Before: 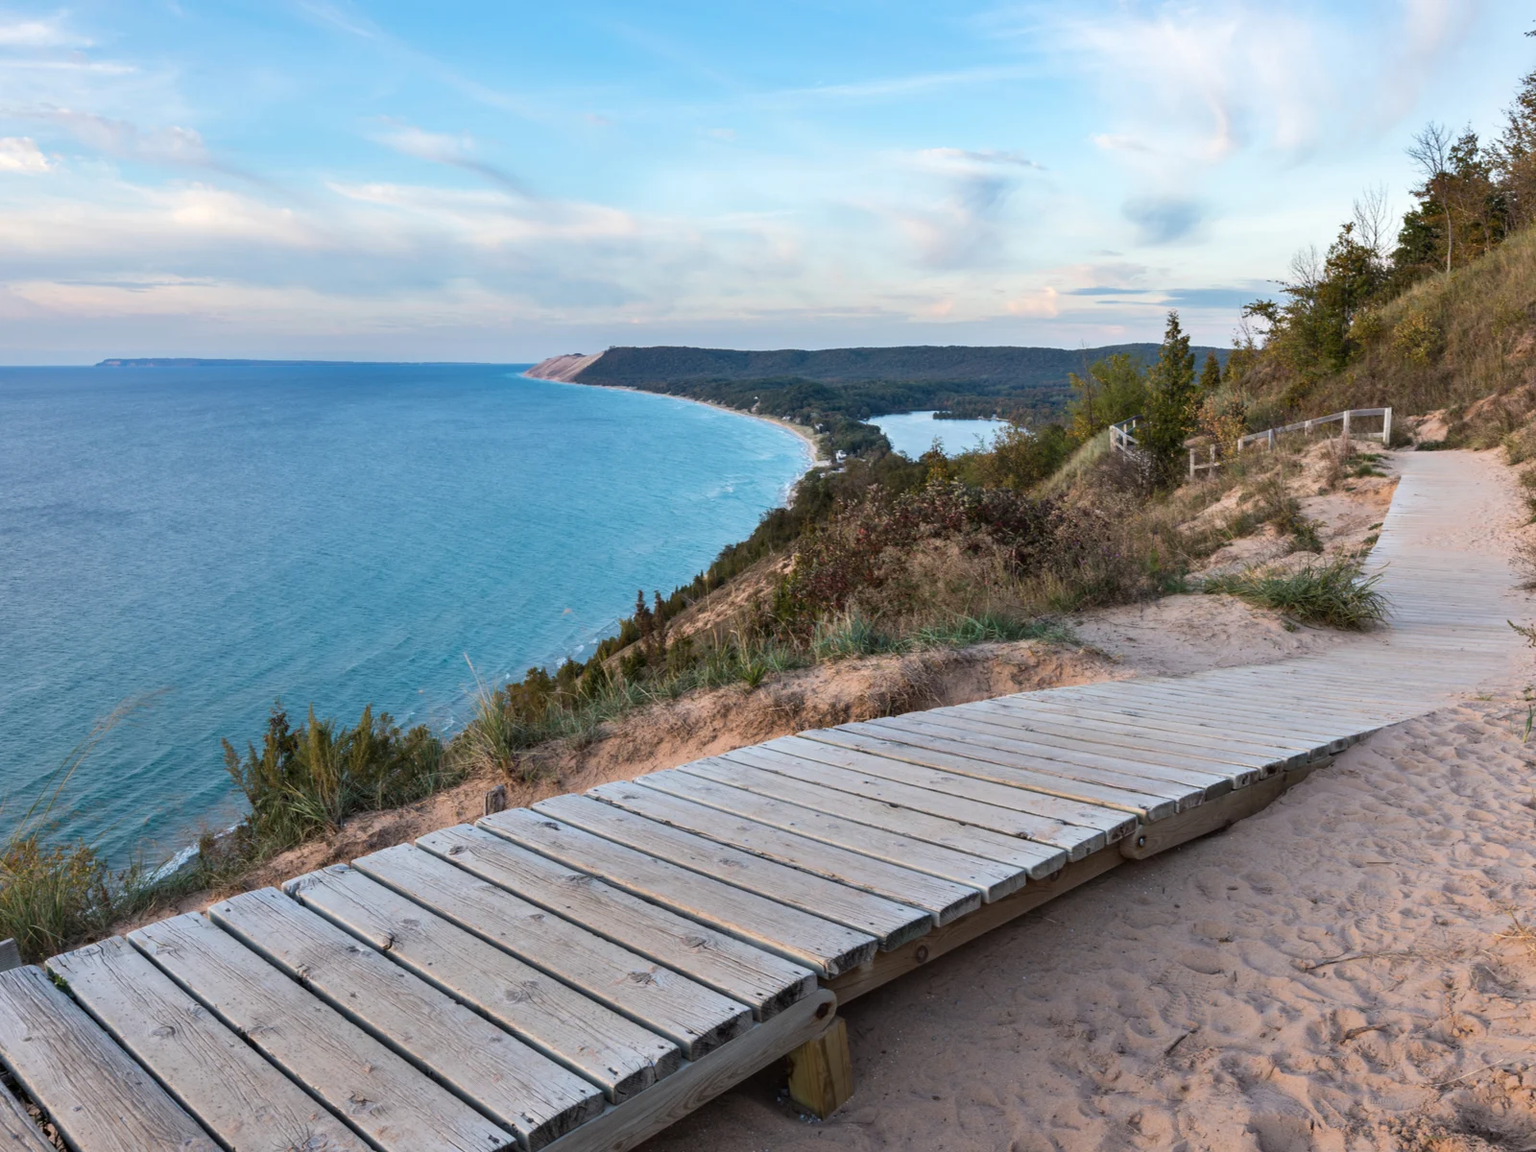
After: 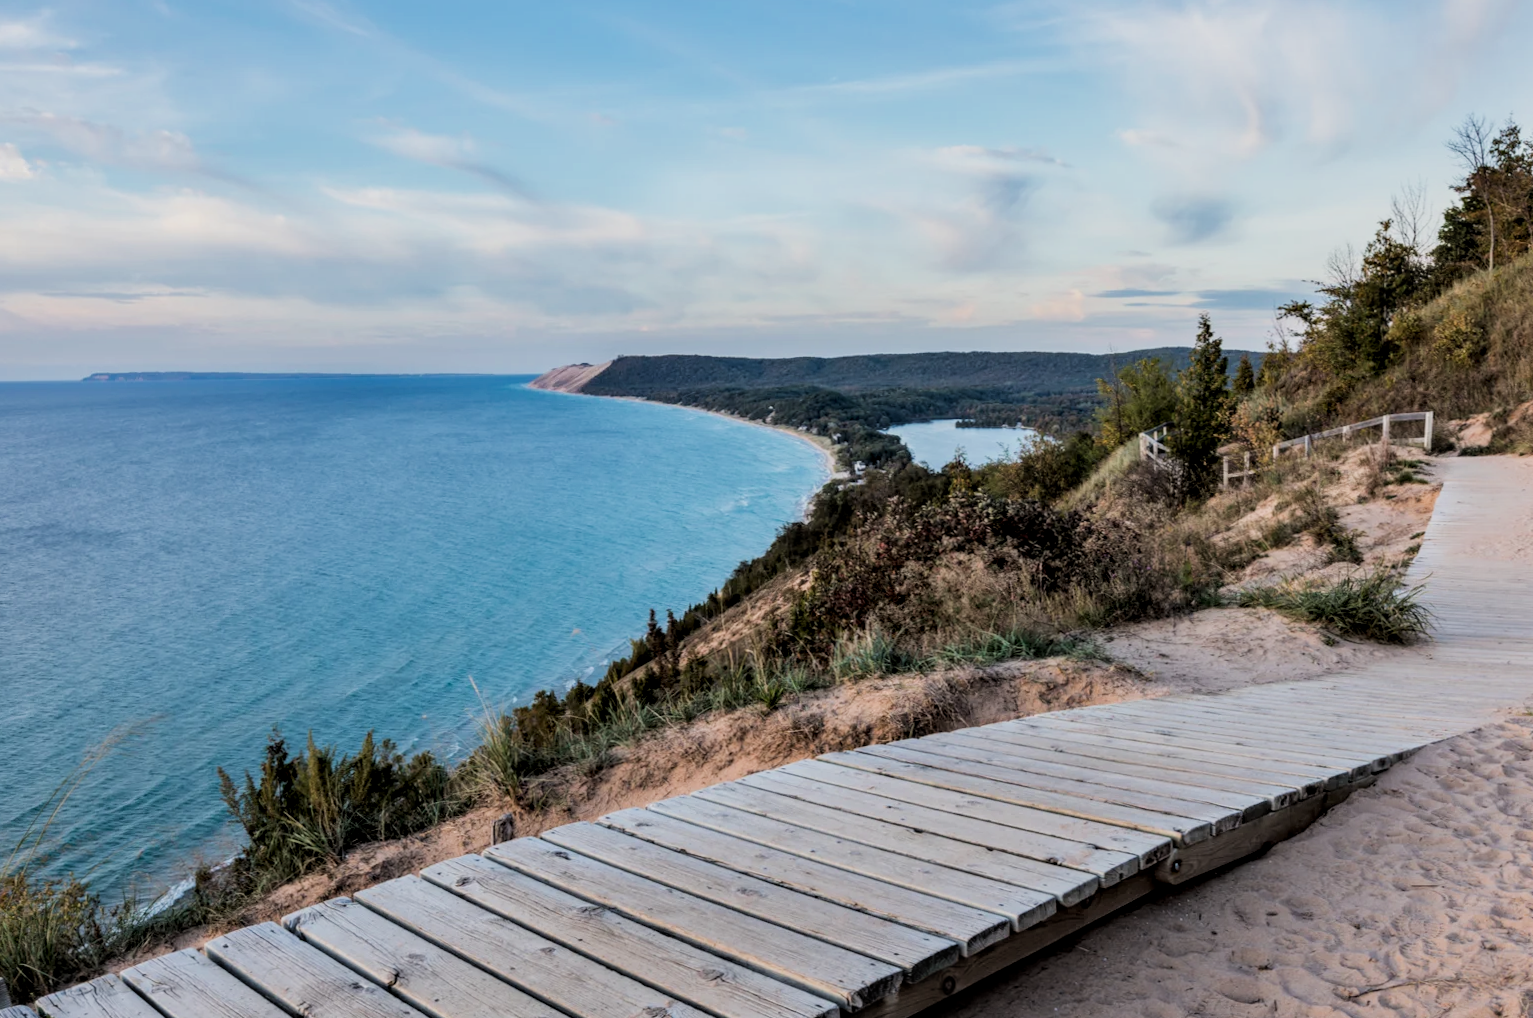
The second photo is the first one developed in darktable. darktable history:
crop and rotate: angle 0.526°, left 0.345%, right 2.673%, bottom 14.063%
filmic rgb: black relative exposure -5.1 EV, white relative exposure 3.96 EV, hardness 2.88, contrast 1.197
local contrast: on, module defaults
shadows and highlights: shadows 36.22, highlights -26.76, soften with gaussian
